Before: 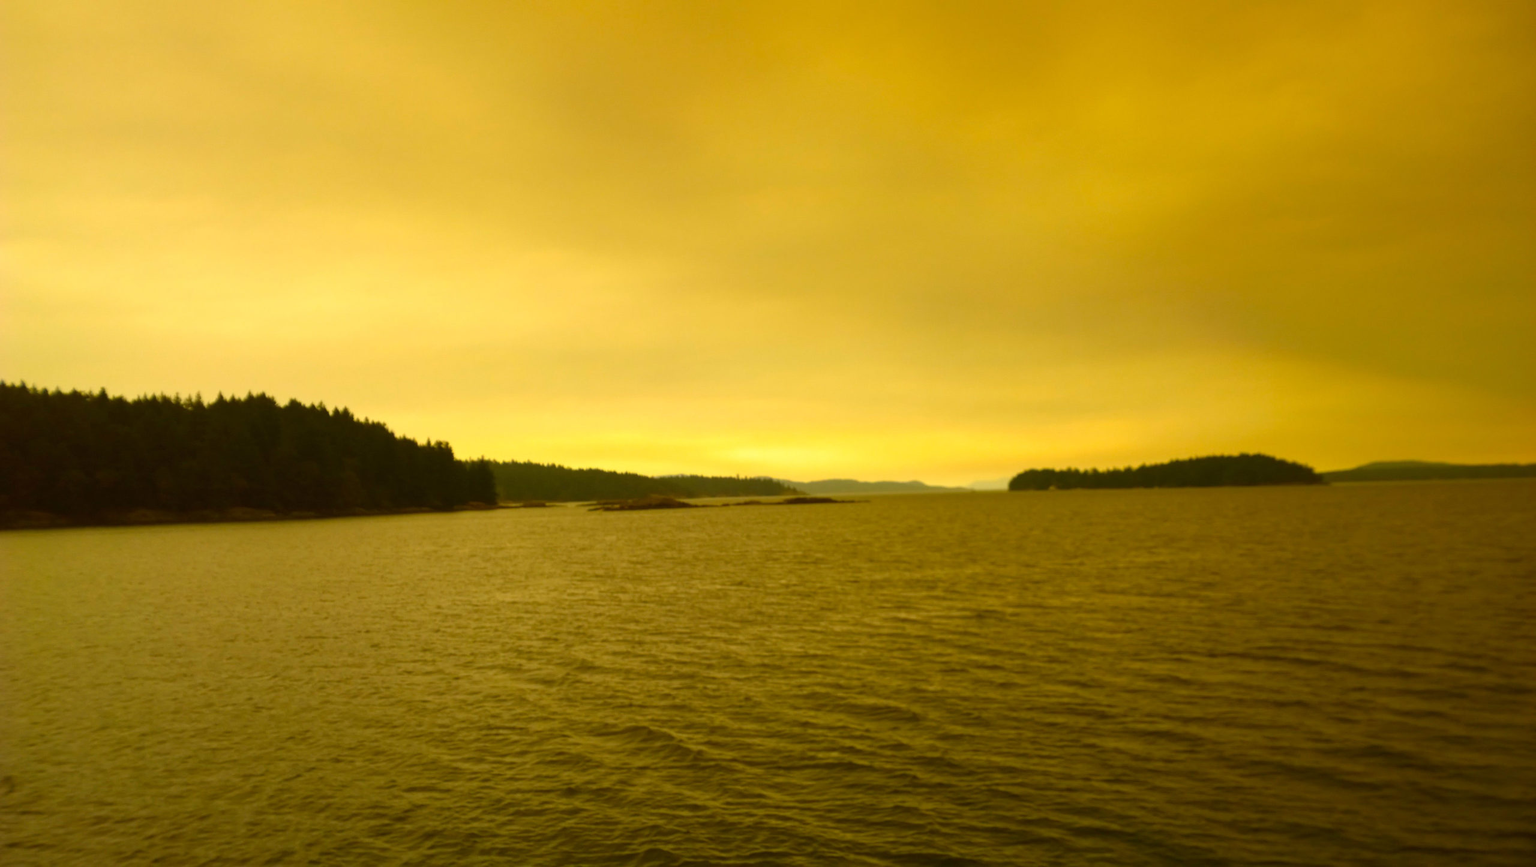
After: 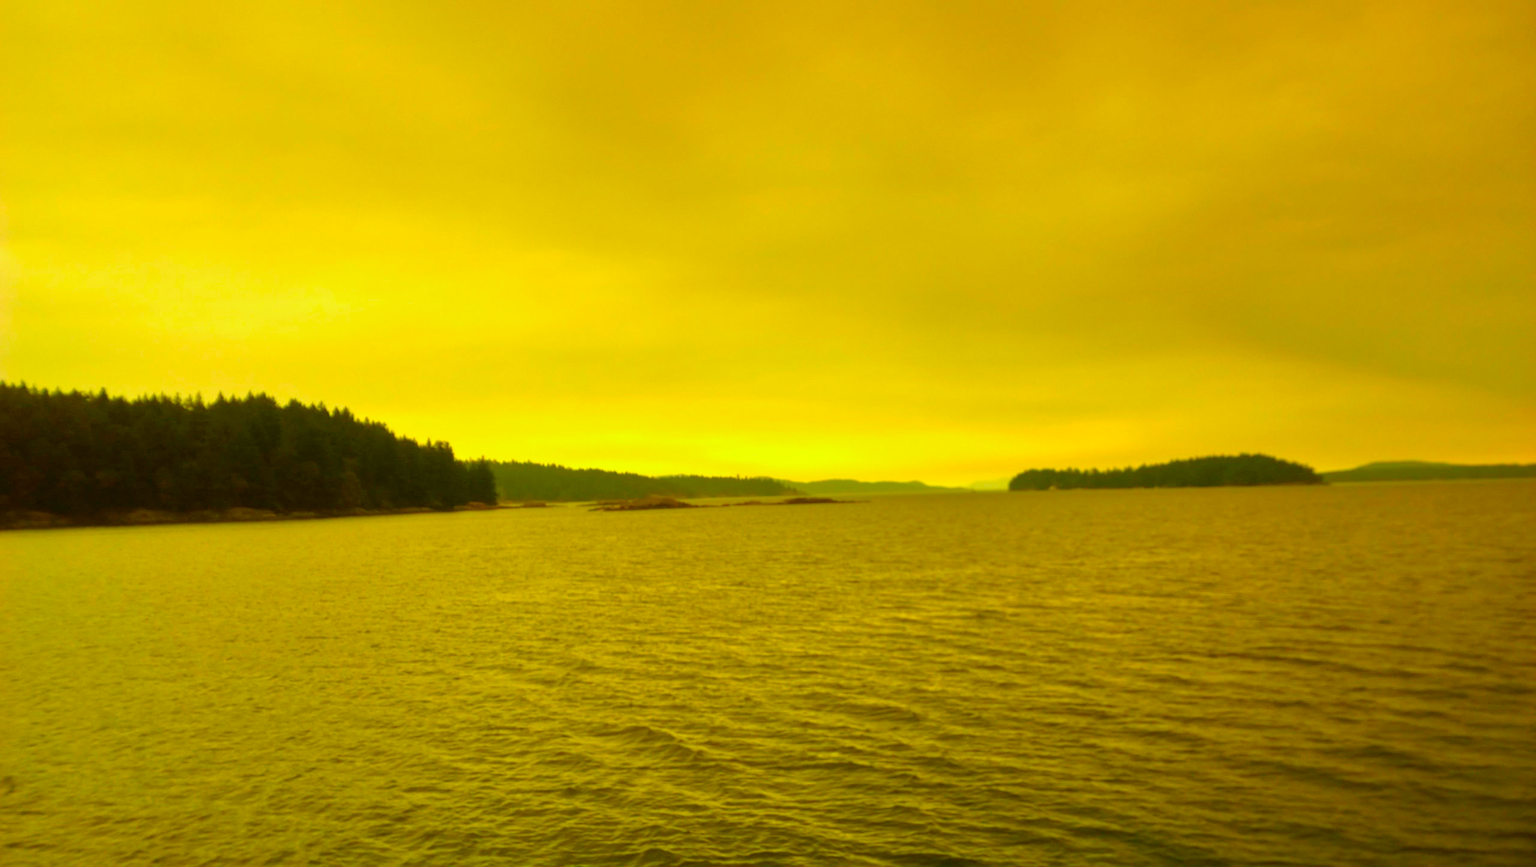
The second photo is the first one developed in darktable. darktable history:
color correction: highlights a* -7.33, highlights b* 1.26, shadows a* -3.55, saturation 1.4
tone equalizer: -7 EV 0.15 EV, -6 EV 0.6 EV, -5 EV 1.15 EV, -4 EV 1.33 EV, -3 EV 1.15 EV, -2 EV 0.6 EV, -1 EV 0.15 EV, mask exposure compensation -0.5 EV
